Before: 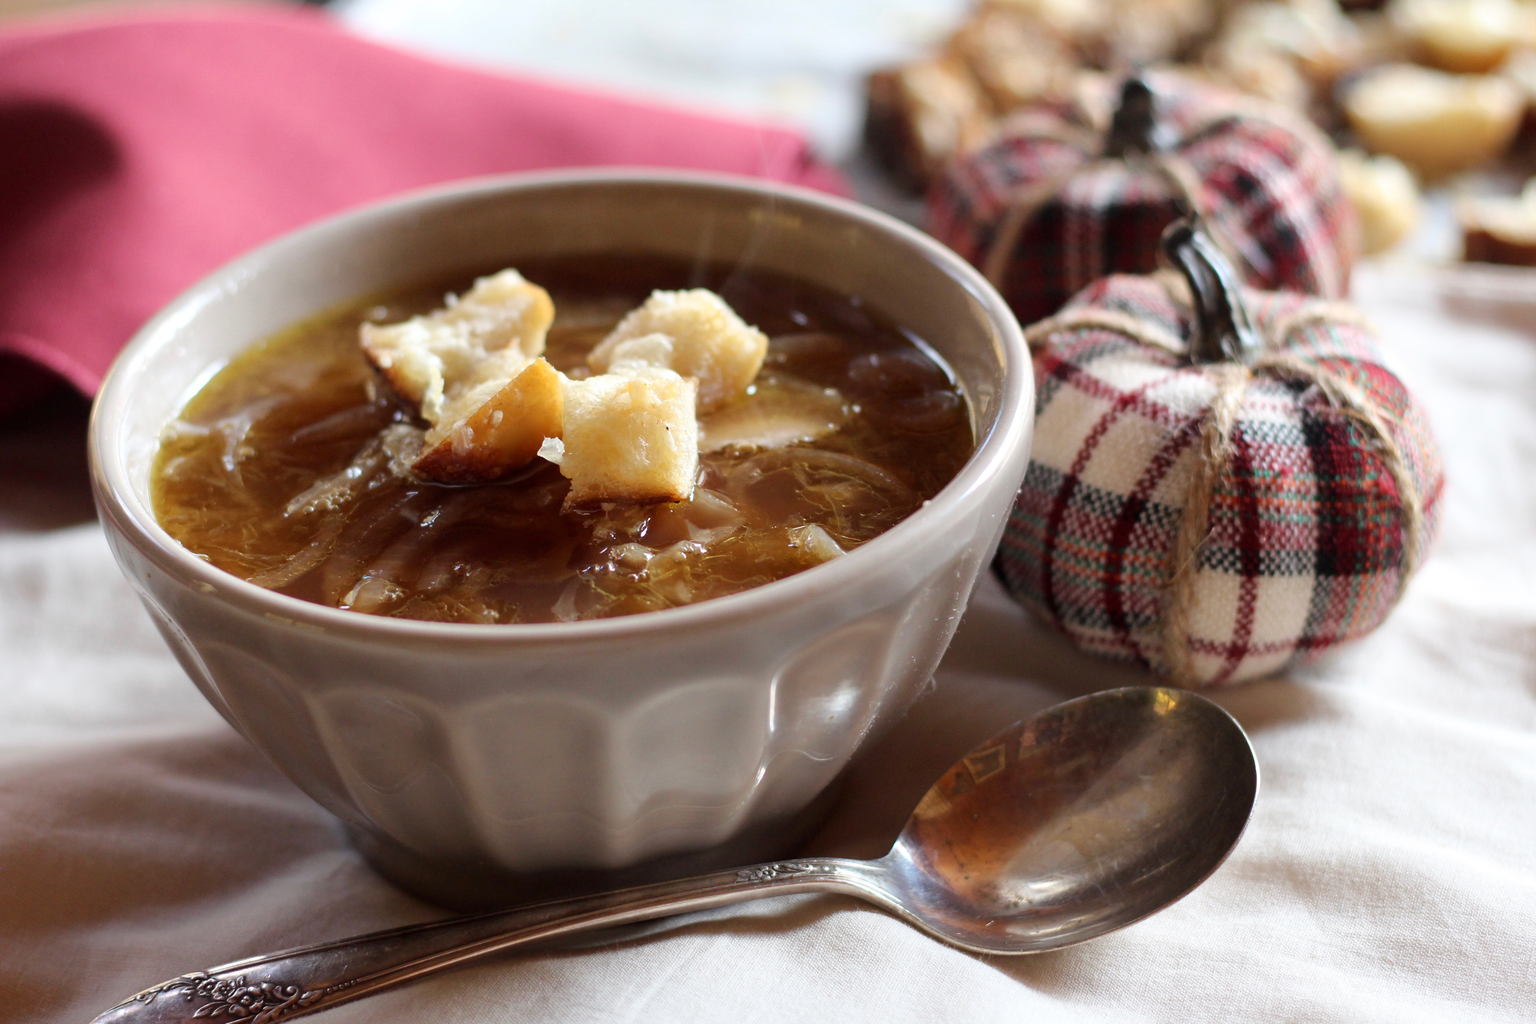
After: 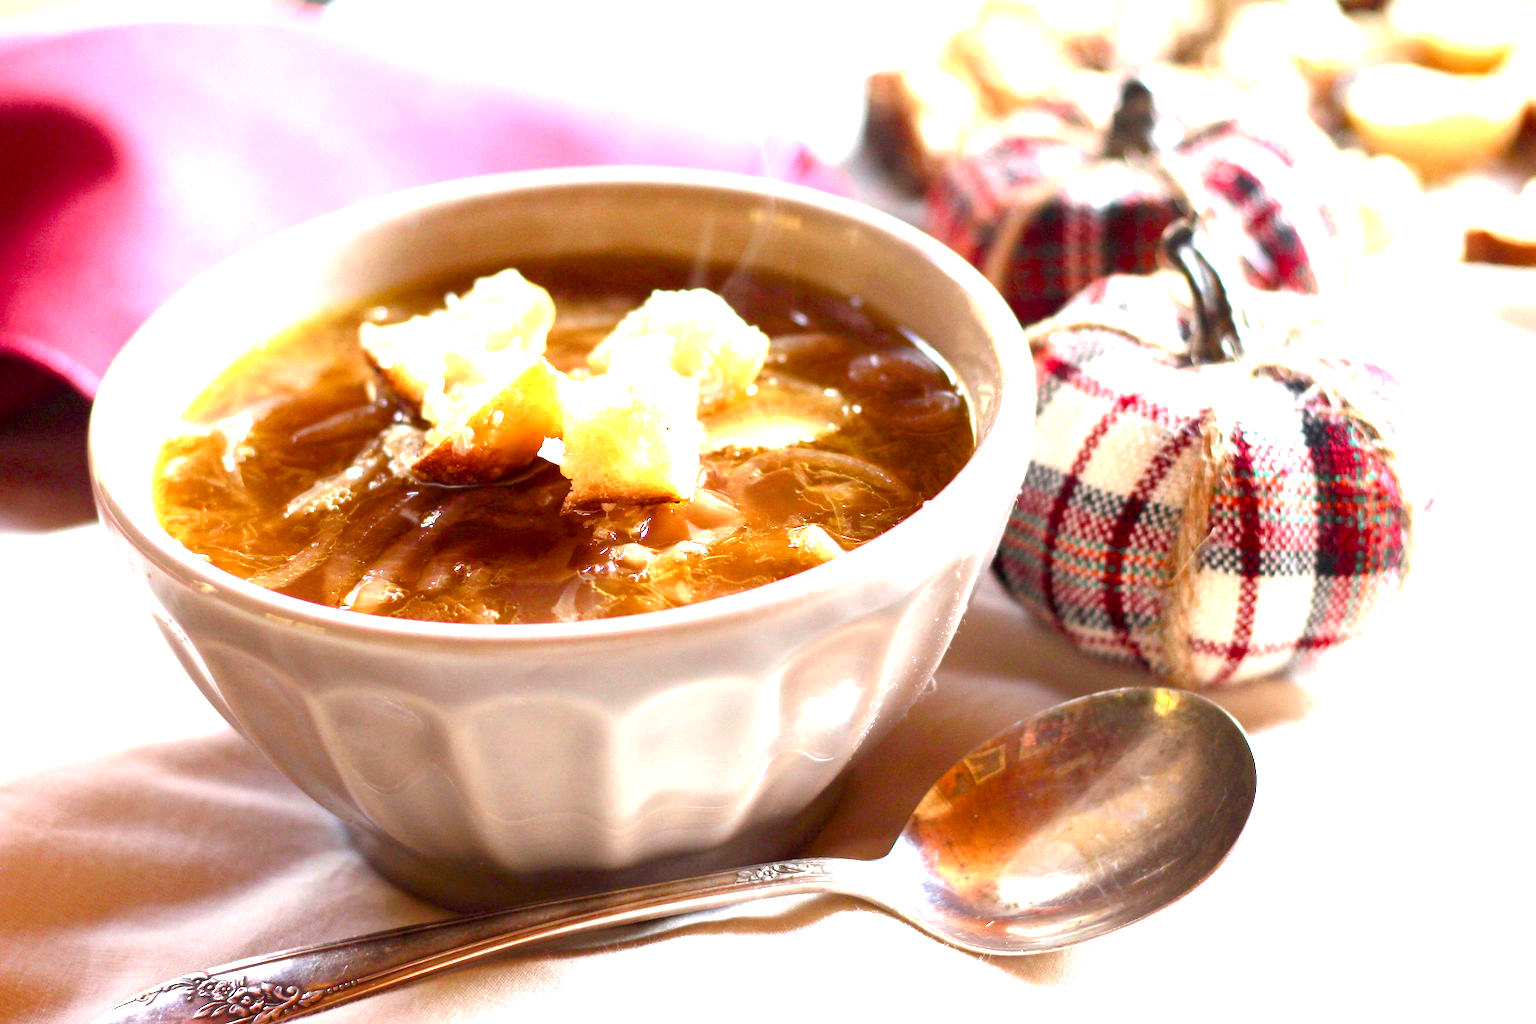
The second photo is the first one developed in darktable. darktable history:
color balance rgb: perceptual saturation grading › global saturation 35%, perceptual saturation grading › highlights -30%, perceptual saturation grading › shadows 35%, perceptual brilliance grading › global brilliance 3%, perceptual brilliance grading › highlights -3%, perceptual brilliance grading › shadows 3%
exposure: exposure 2 EV, compensate exposure bias true, compensate highlight preservation false
